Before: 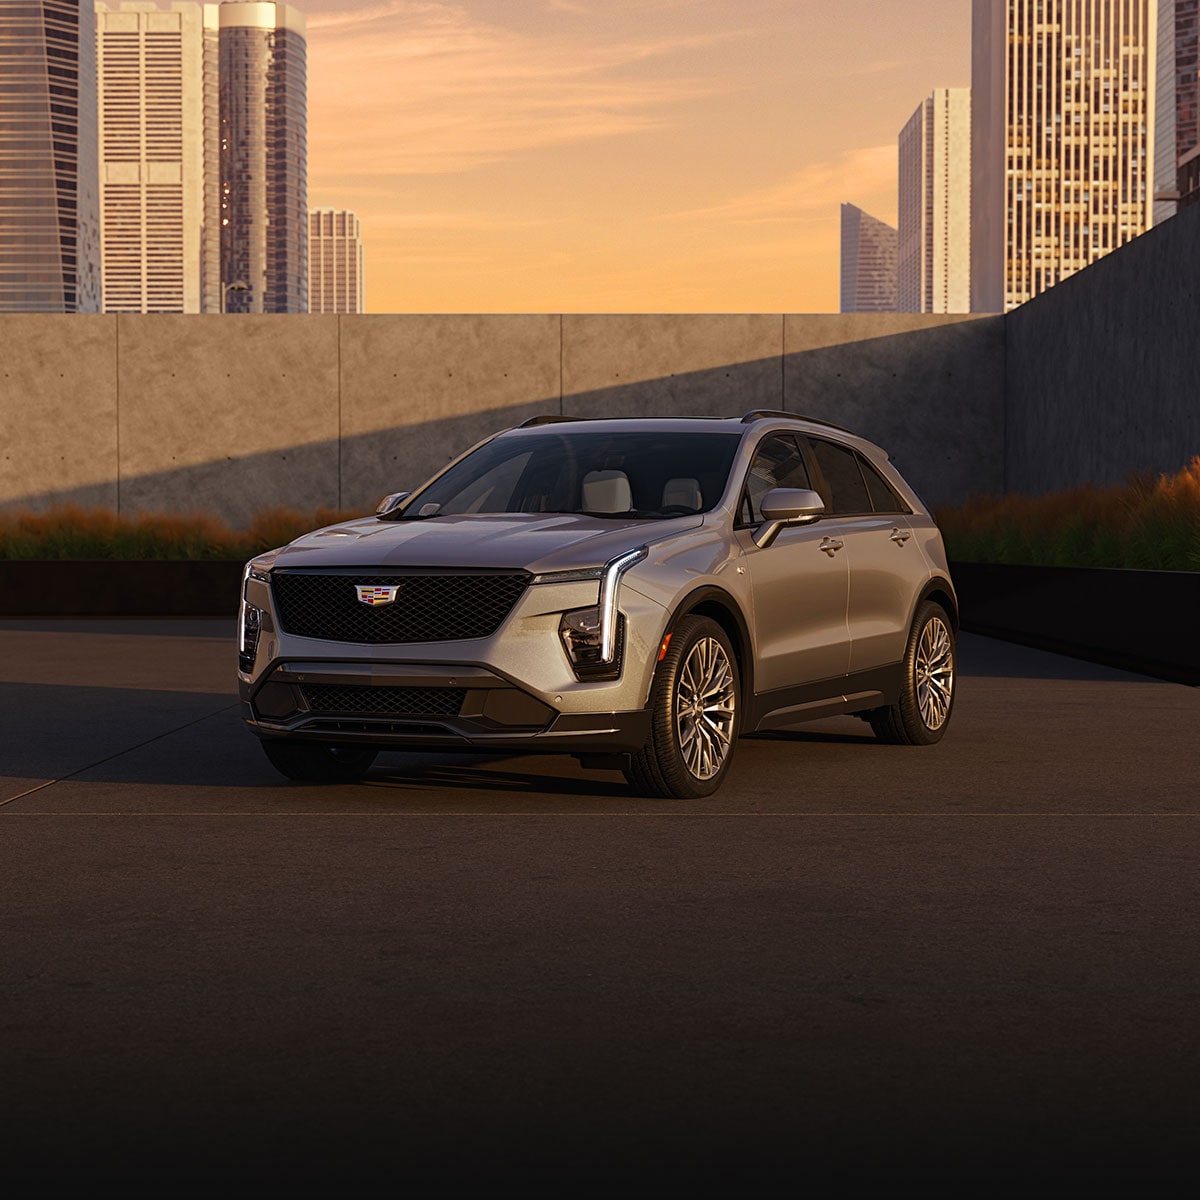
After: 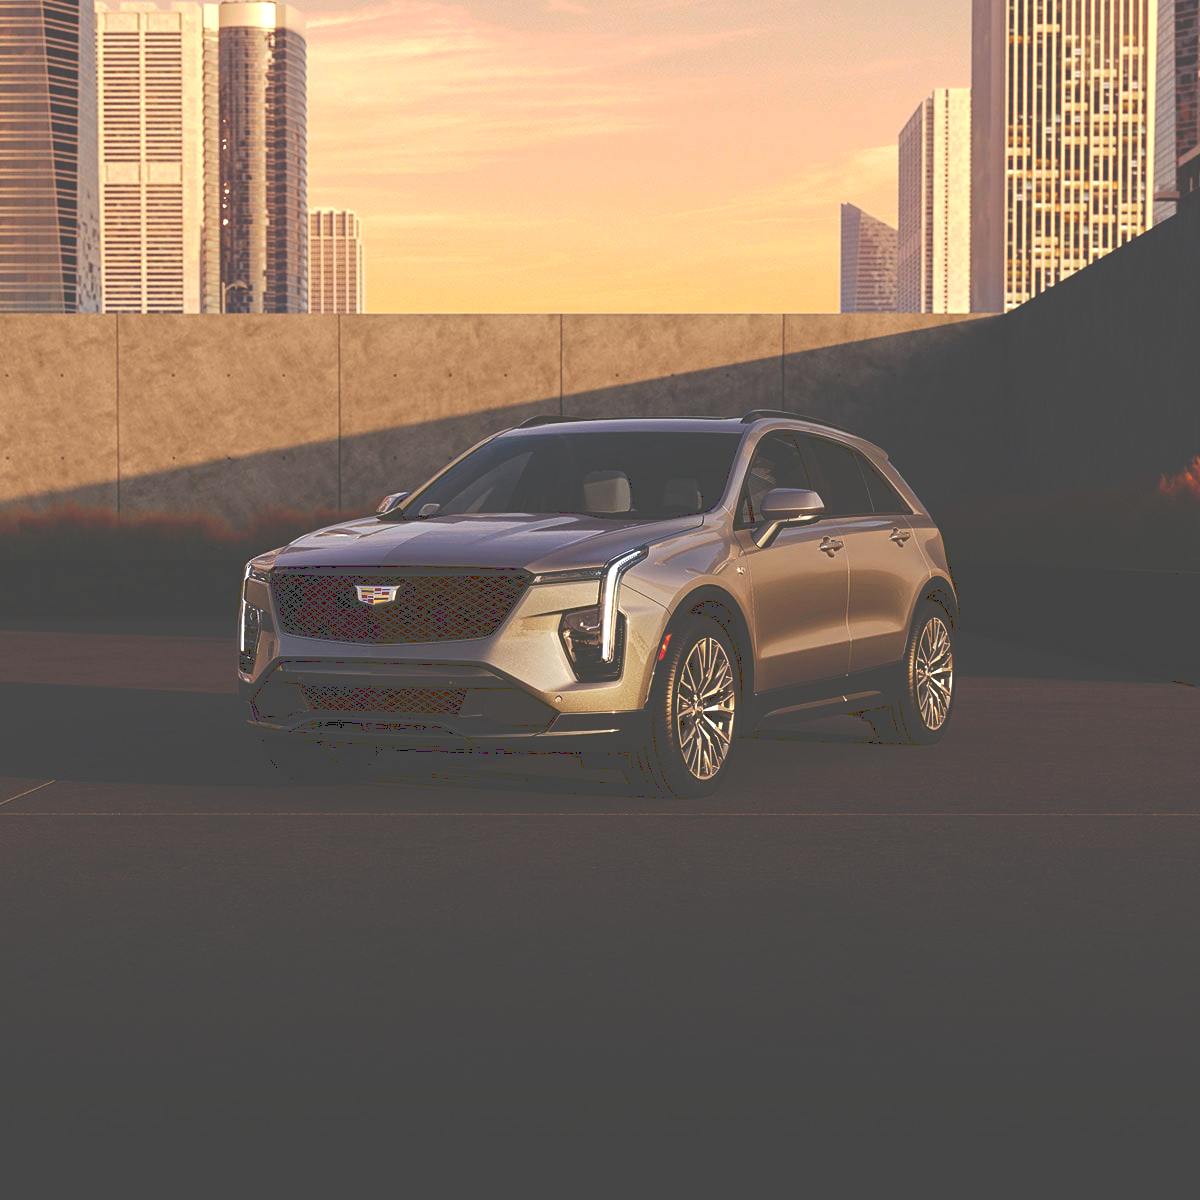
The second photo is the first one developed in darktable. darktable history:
exposure: exposure 0.6 EV, compensate highlight preservation false
tone curve: curves: ch0 [(0, 0) (0.003, 0.284) (0.011, 0.284) (0.025, 0.288) (0.044, 0.29) (0.069, 0.292) (0.1, 0.296) (0.136, 0.298) (0.177, 0.305) (0.224, 0.312) (0.277, 0.327) (0.335, 0.362) (0.399, 0.407) (0.468, 0.464) (0.543, 0.537) (0.623, 0.62) (0.709, 0.71) (0.801, 0.79) (0.898, 0.862) (1, 1)], preserve colors none
